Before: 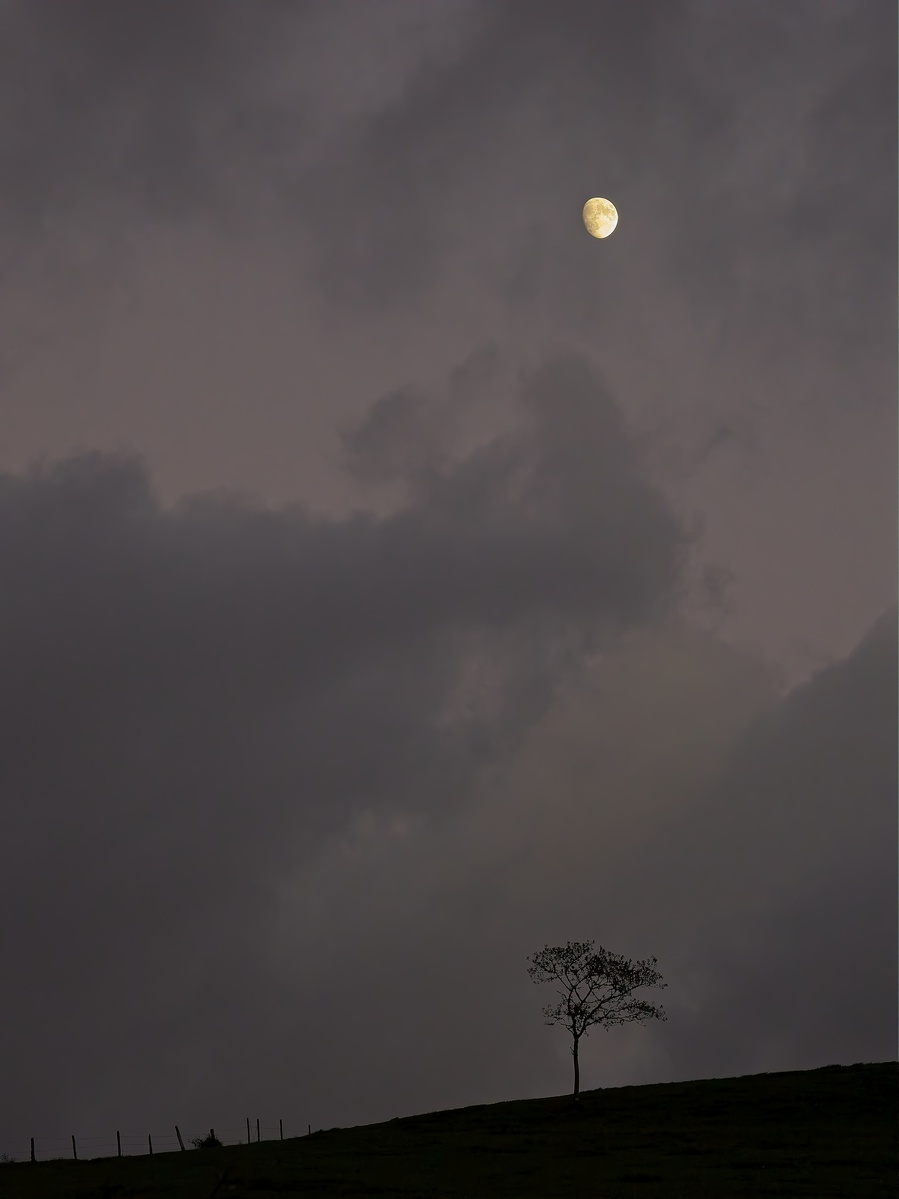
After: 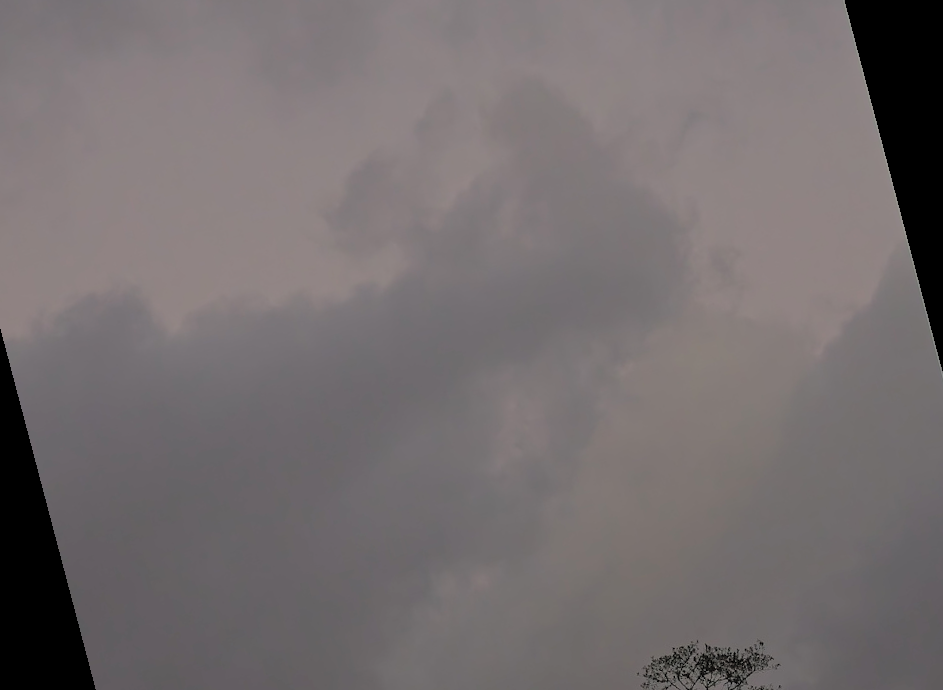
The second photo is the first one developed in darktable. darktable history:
contrast brightness saturation: brightness 0.28
white balance: red 1, blue 1
rotate and perspective: rotation -14.8°, crop left 0.1, crop right 0.903, crop top 0.25, crop bottom 0.748
